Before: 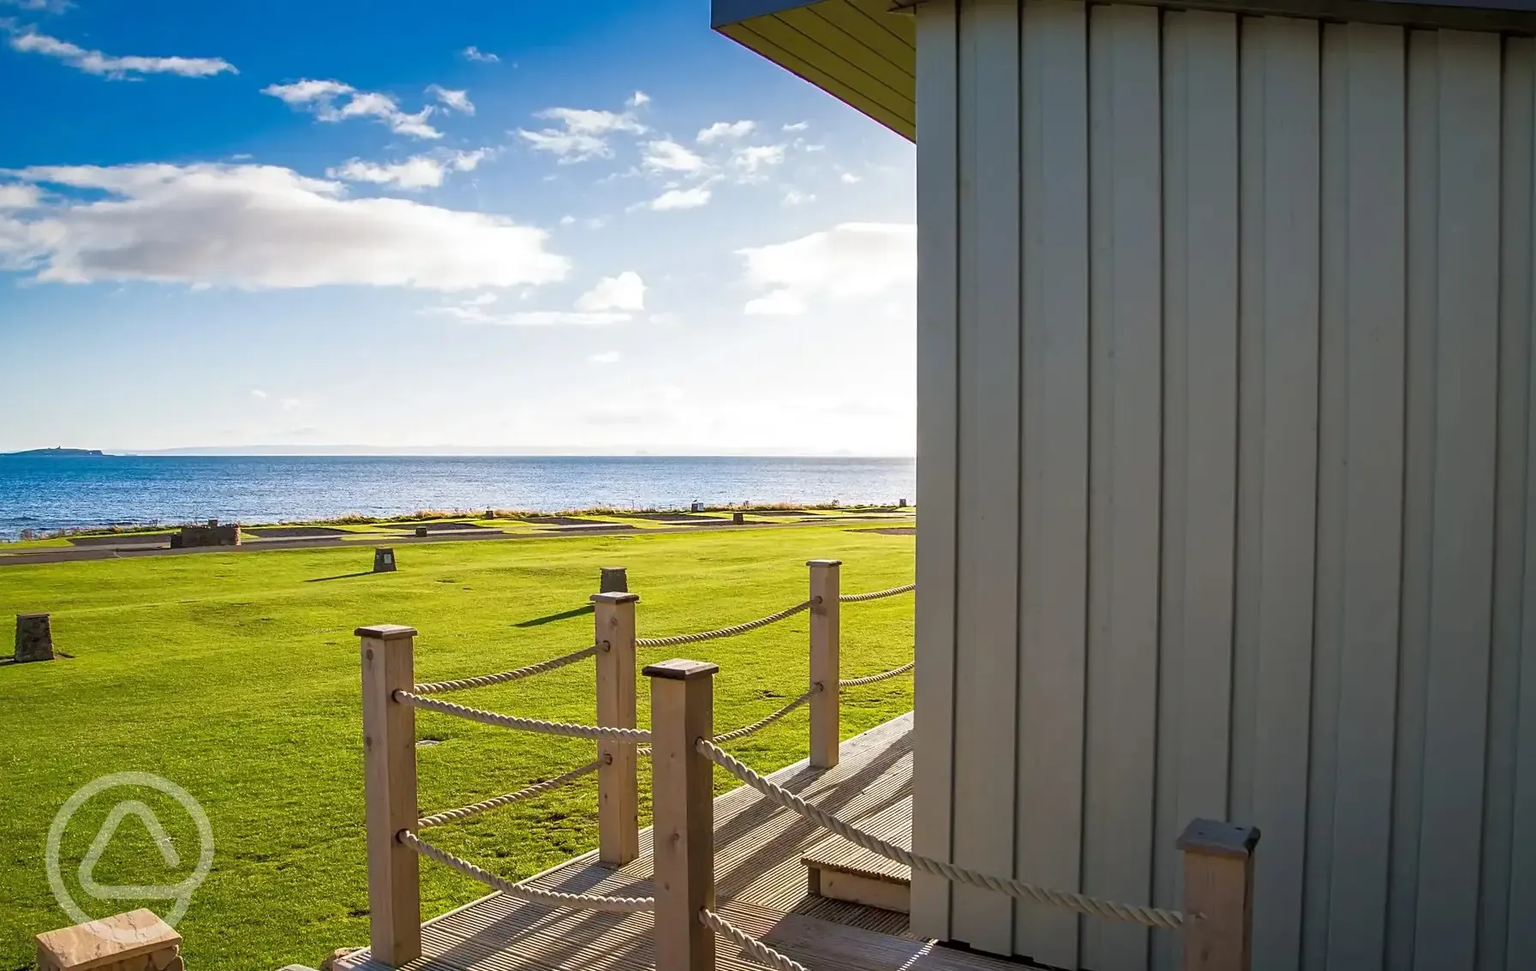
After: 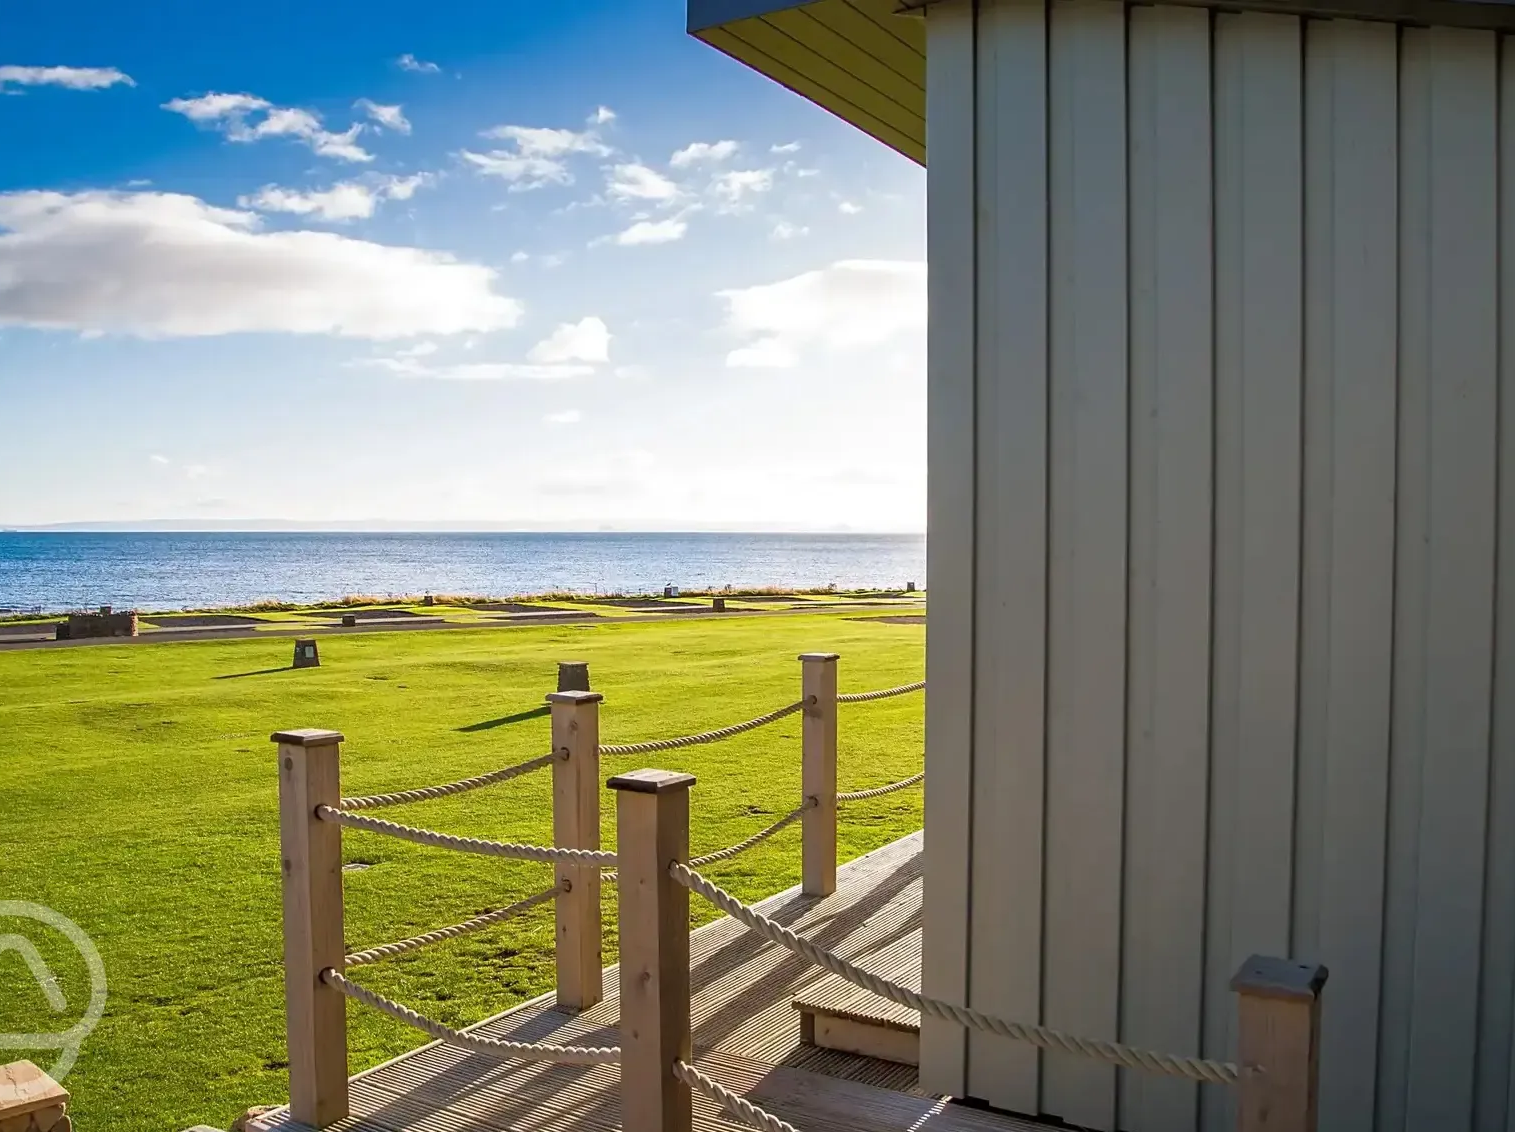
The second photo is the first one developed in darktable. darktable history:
crop: left 8.025%, right 7.467%
